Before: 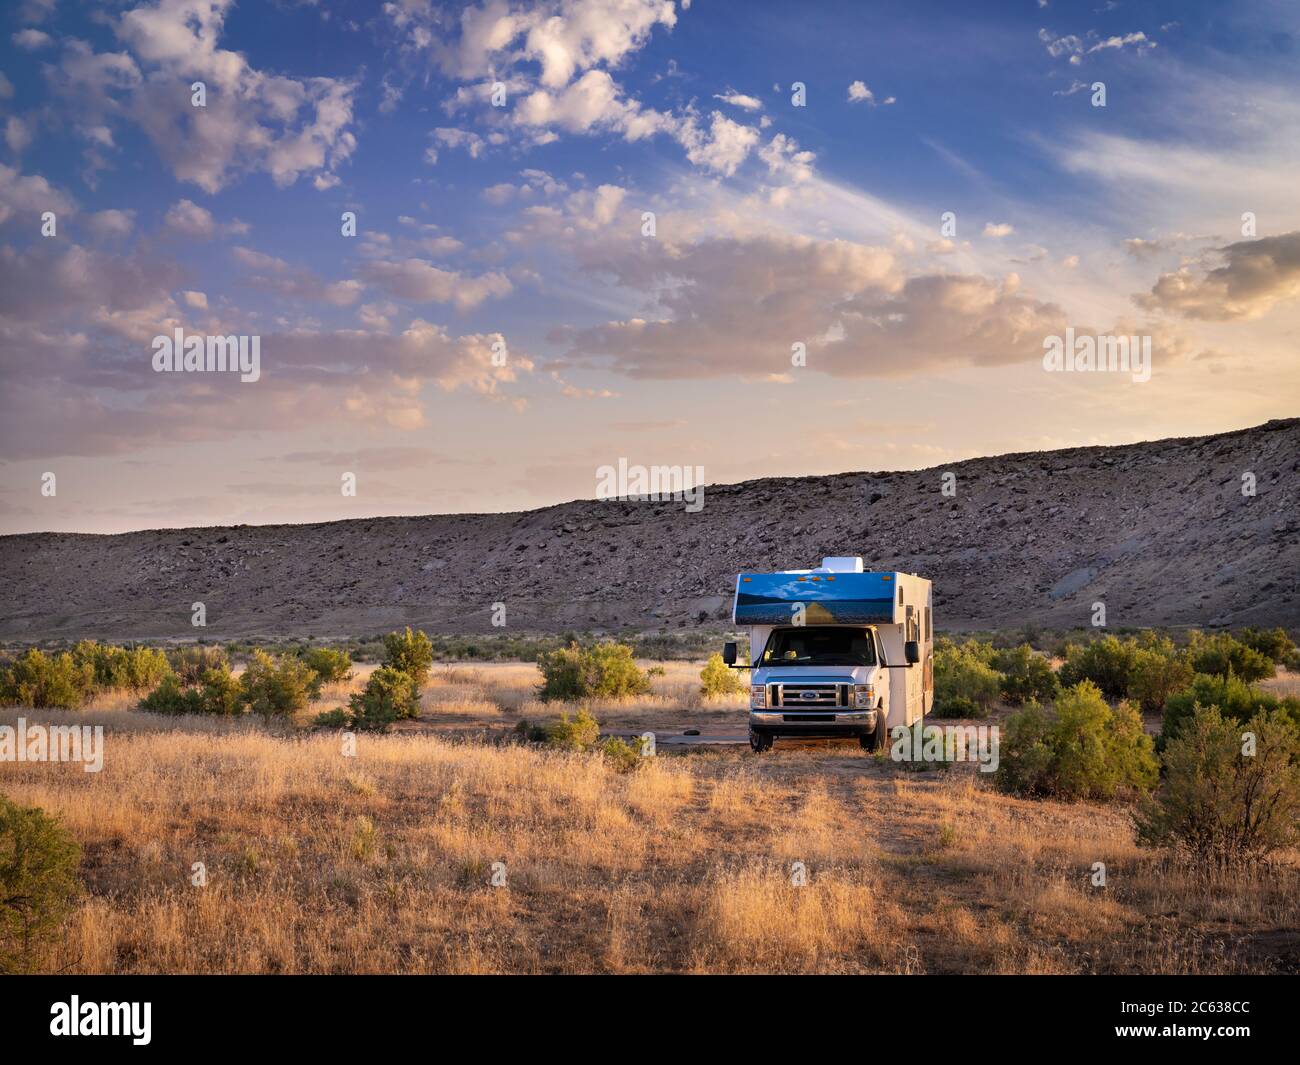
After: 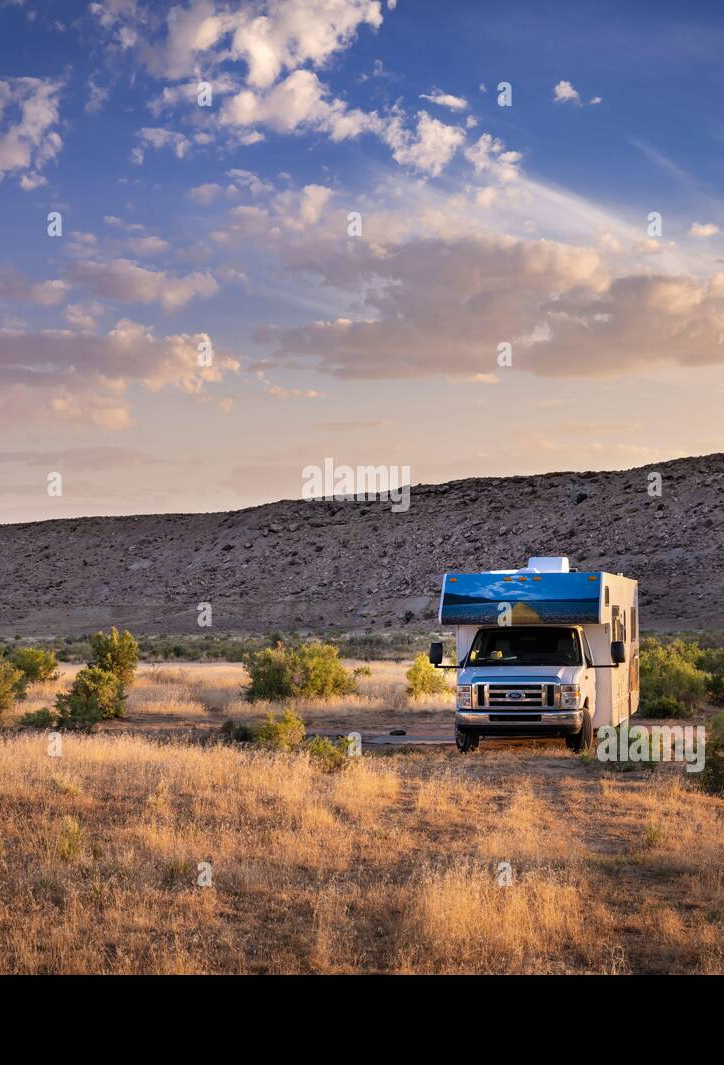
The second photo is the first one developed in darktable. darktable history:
crop and rotate: left 22.684%, right 21.616%
